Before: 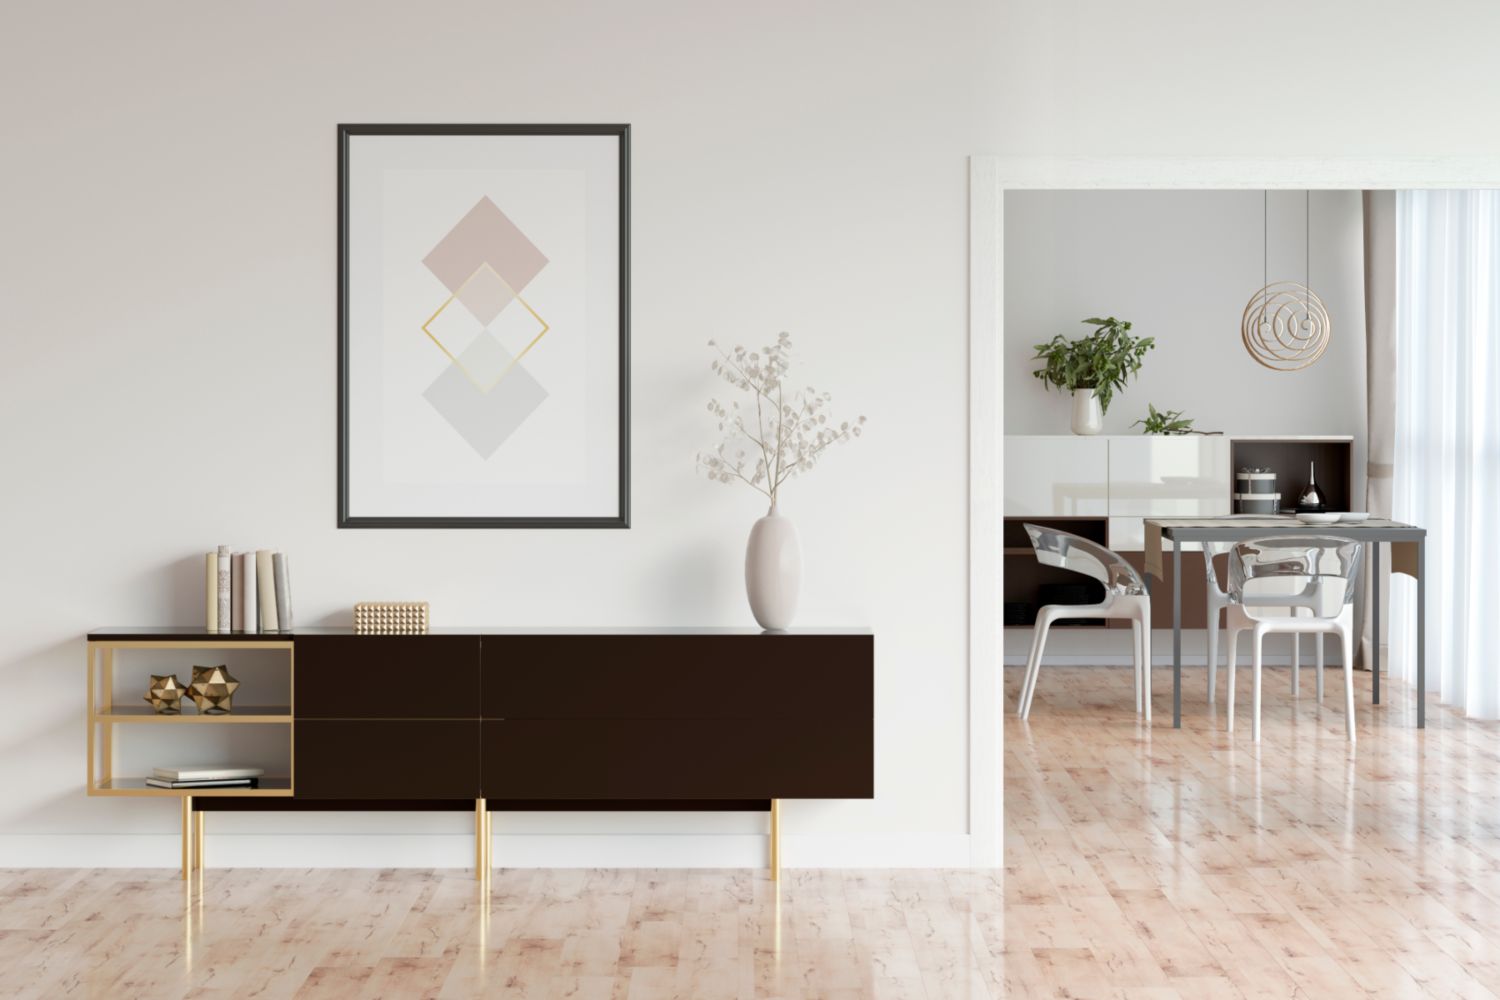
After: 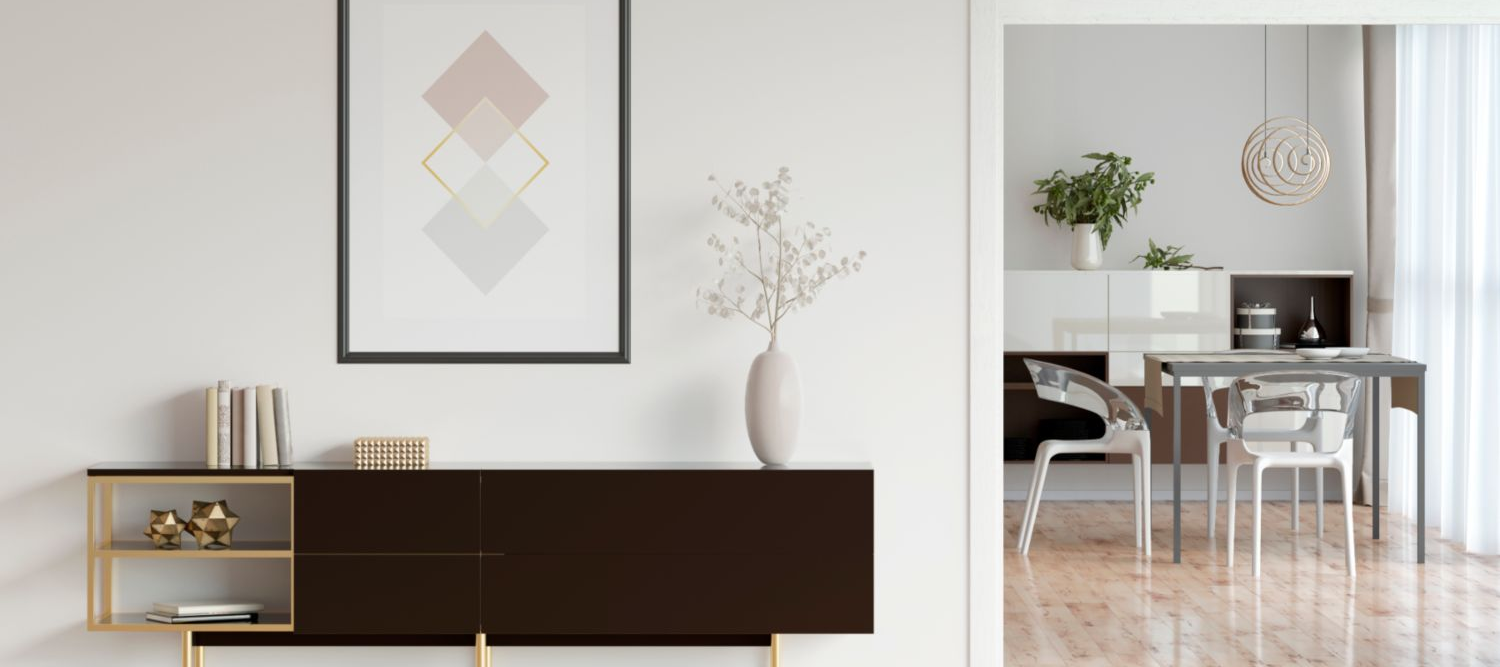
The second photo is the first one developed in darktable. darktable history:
crop: top 16.55%, bottom 16.75%
